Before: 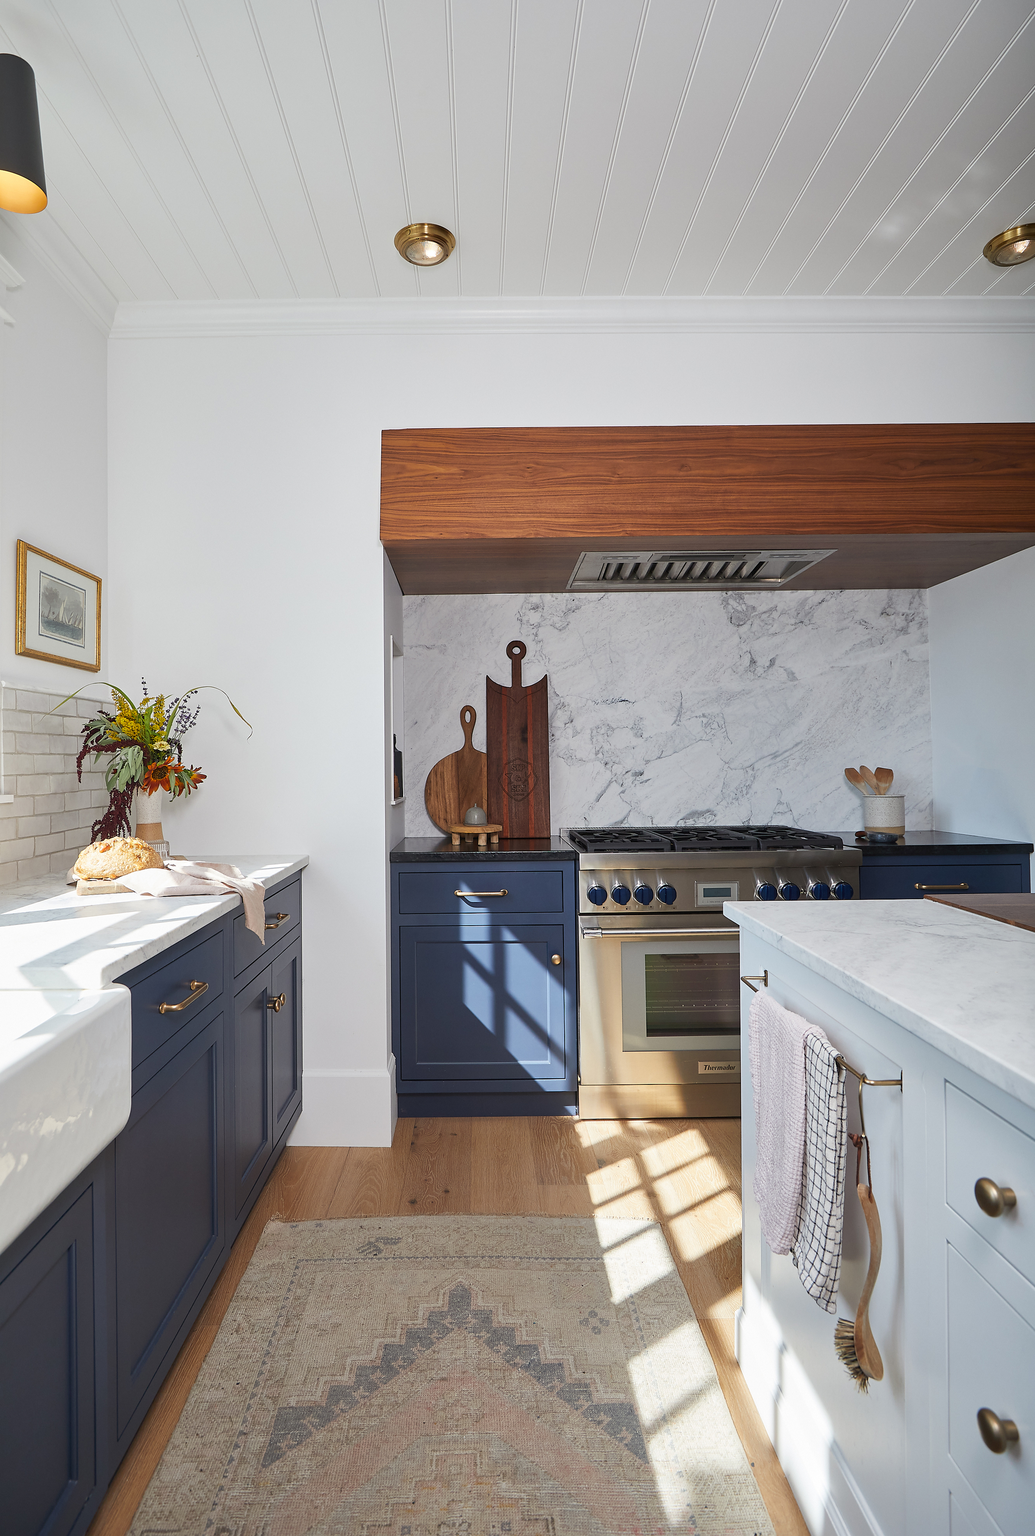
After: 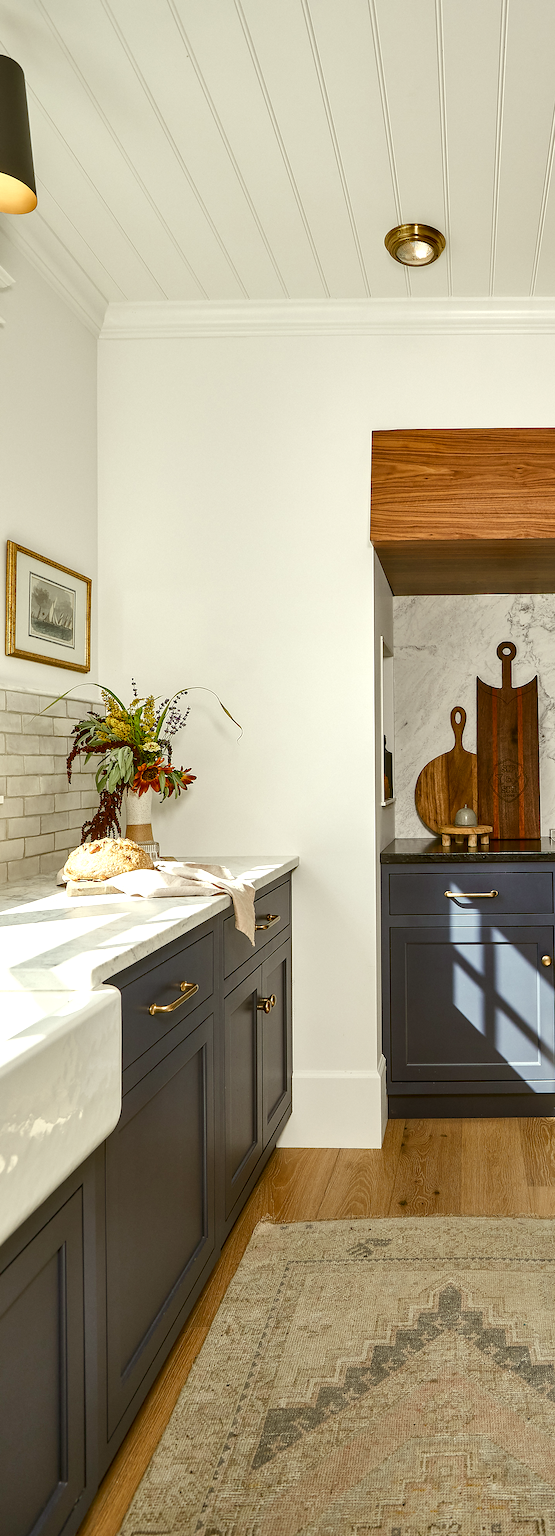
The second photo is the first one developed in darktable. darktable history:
local contrast: detail 130%
exposure: compensate exposure bias true, compensate highlight preservation false
color correction: highlights a* -1.56, highlights b* 10.22, shadows a* 0.524, shadows b* 19.32
shadows and highlights: shadows 51.99, highlights -28.69, soften with gaussian
tone equalizer: -8 EV -0.439 EV, -7 EV -0.382 EV, -6 EV -0.332 EV, -5 EV -0.225 EV, -3 EV 0.224 EV, -2 EV 0.33 EV, -1 EV 0.382 EV, +0 EV 0.398 EV, edges refinement/feathering 500, mask exposure compensation -1.57 EV, preserve details no
crop: left 1.012%, right 45.376%, bottom 0.091%
color balance rgb: perceptual saturation grading › global saturation 20%, perceptual saturation grading › highlights -49.803%, perceptual saturation grading › shadows 25.533%
